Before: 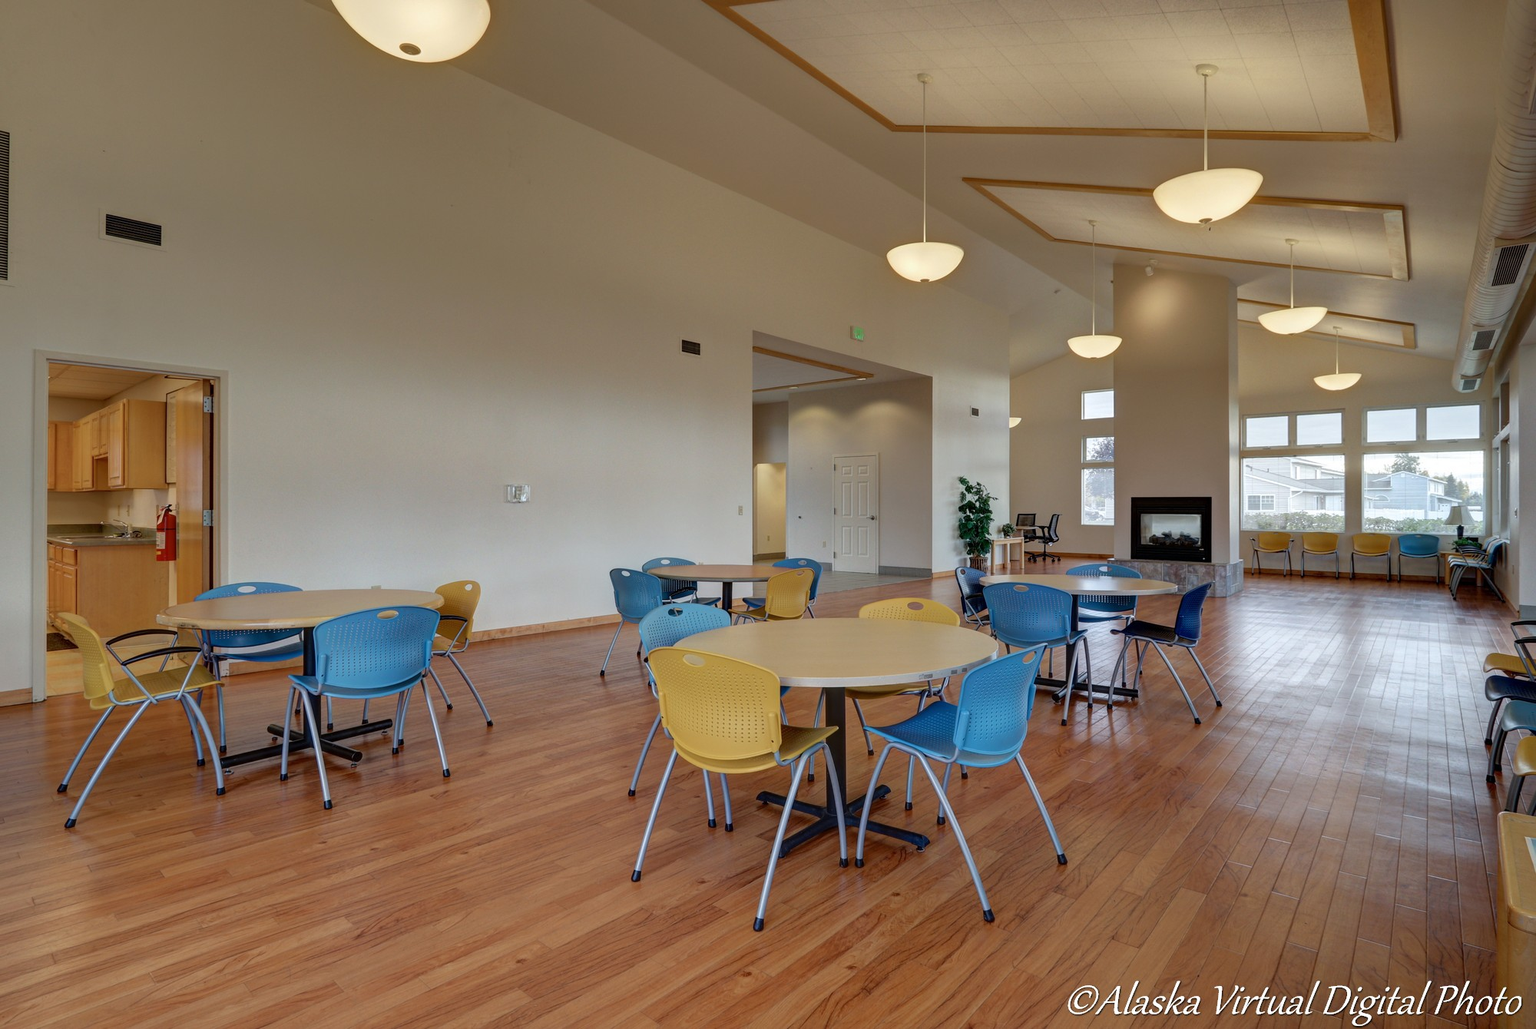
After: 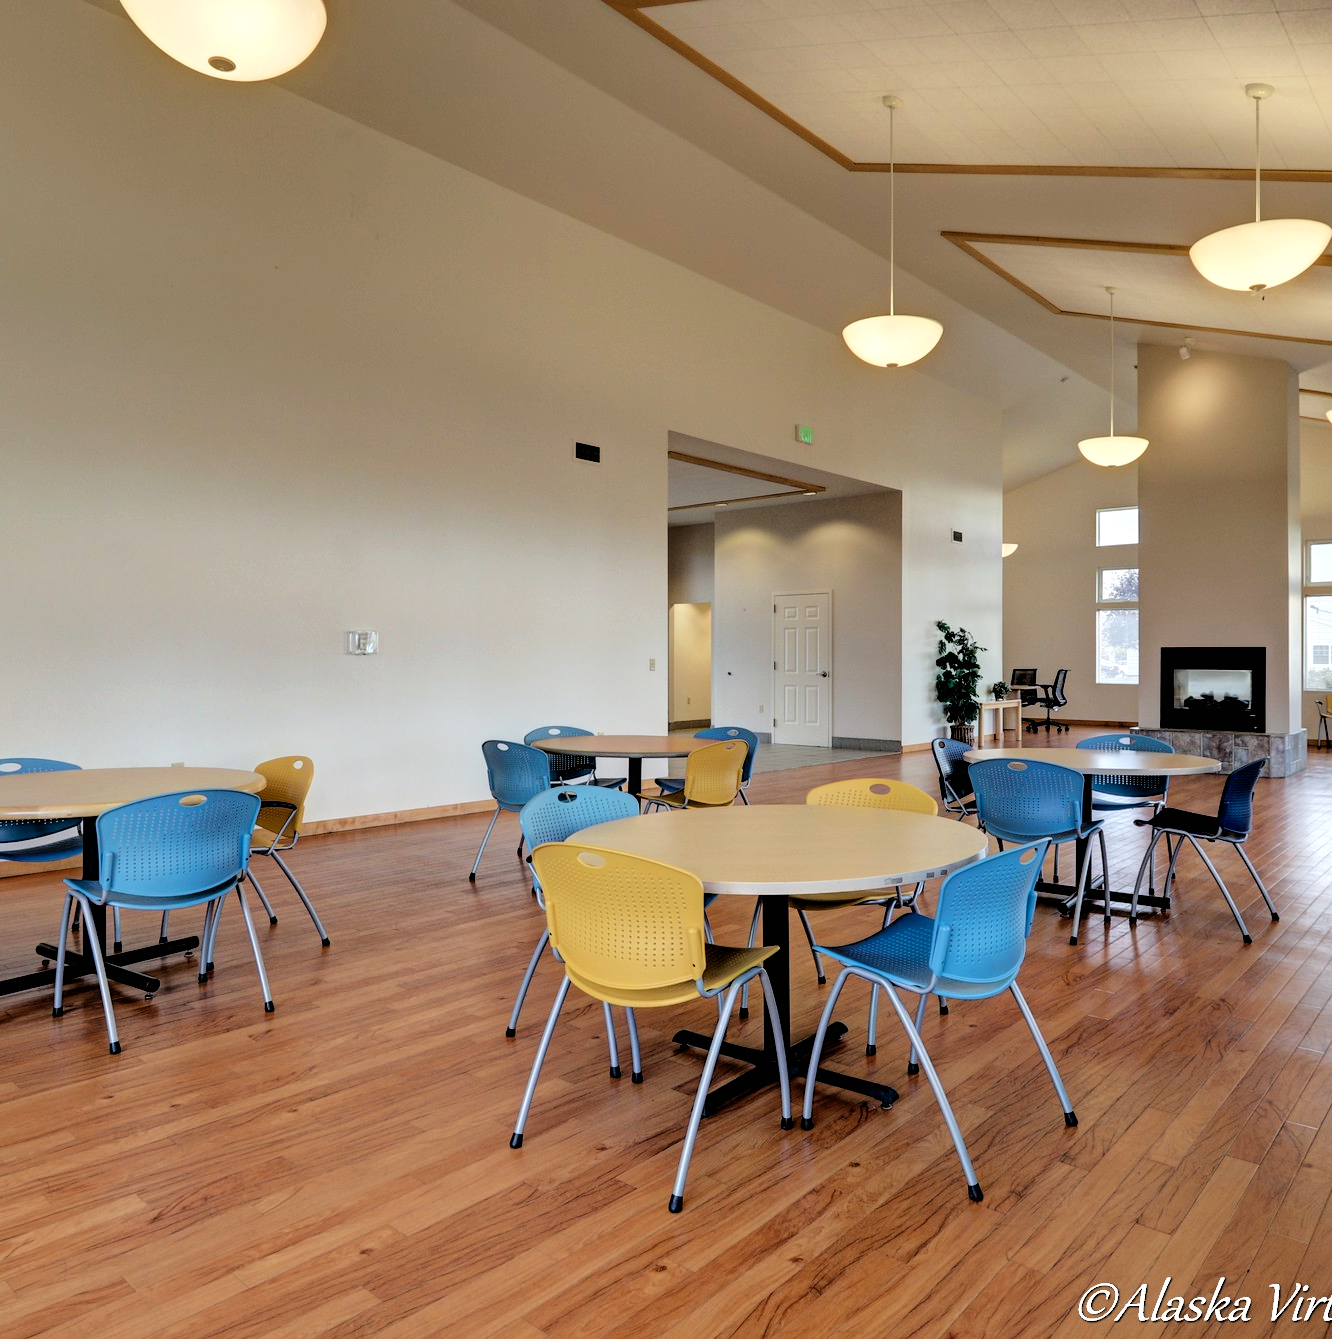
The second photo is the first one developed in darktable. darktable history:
filmic rgb: black relative exposure -3.27 EV, white relative exposure 3.46 EV, hardness 2.36, contrast 1.104, iterations of high-quality reconstruction 0
levels: levels [0, 0.43, 0.859]
crop and rotate: left 15.611%, right 17.749%
